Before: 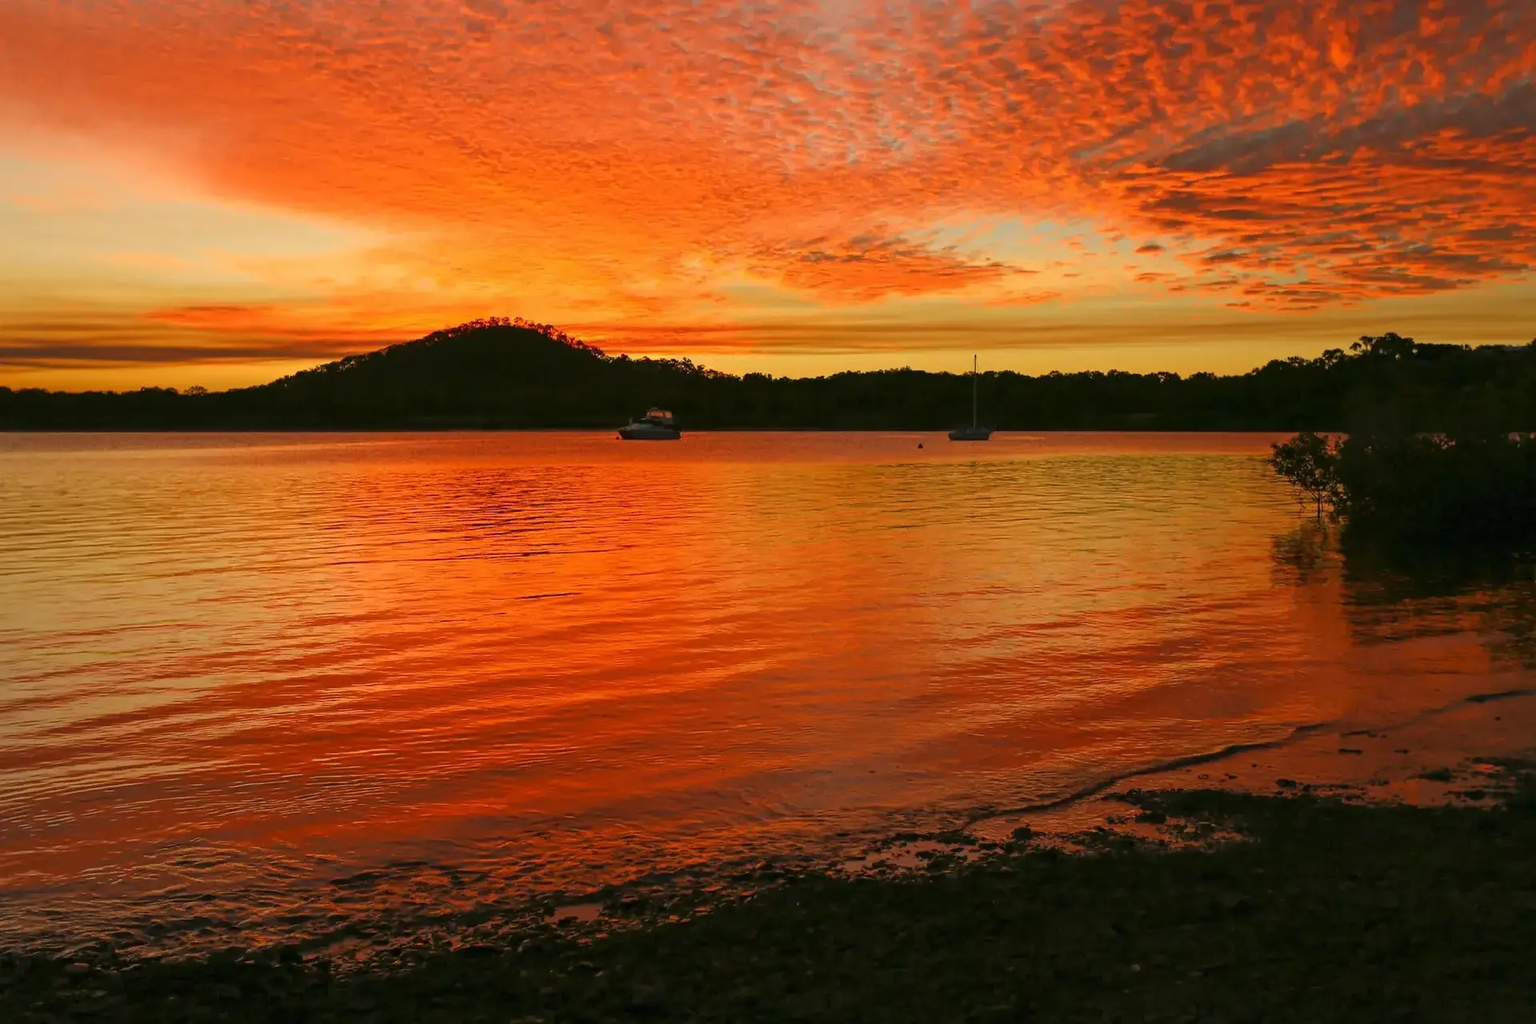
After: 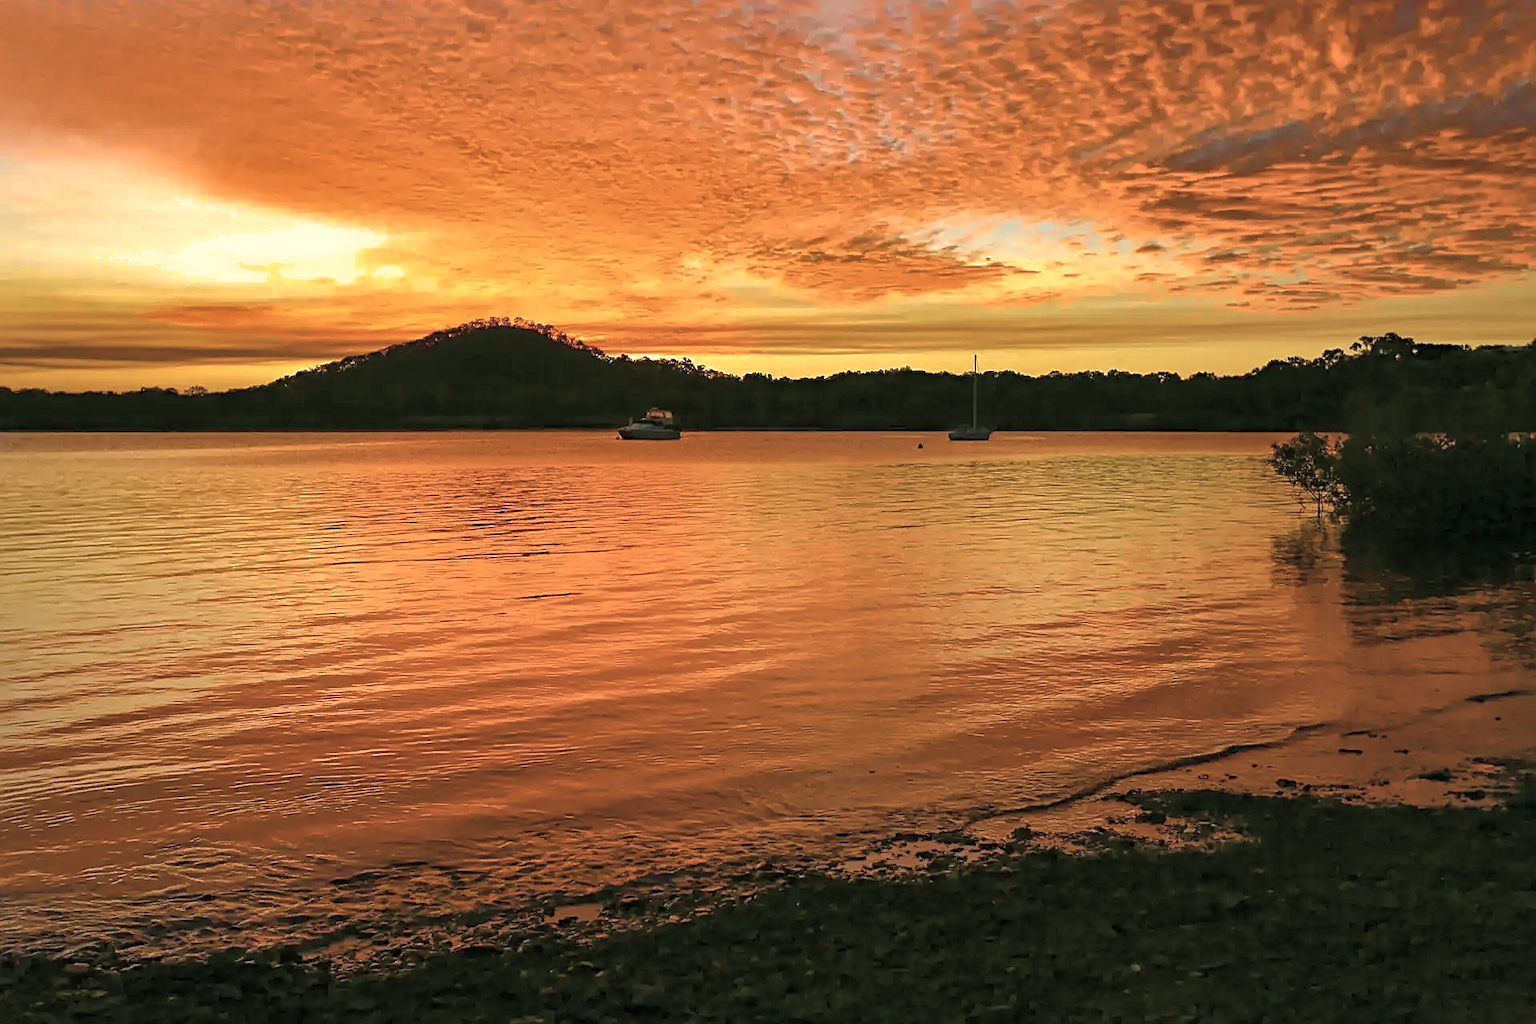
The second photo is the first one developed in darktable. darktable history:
sharpen: on, module defaults
shadows and highlights: shadows 40, highlights -60
haze removal: compatibility mode true, adaptive false
color correction: saturation 0.5
exposure: exposure 0.7 EV, compensate highlight preservation false
color balance rgb: perceptual saturation grading › global saturation 45%, perceptual saturation grading › highlights -25%, perceptual saturation grading › shadows 50%, perceptual brilliance grading › global brilliance 3%, global vibrance 3%
